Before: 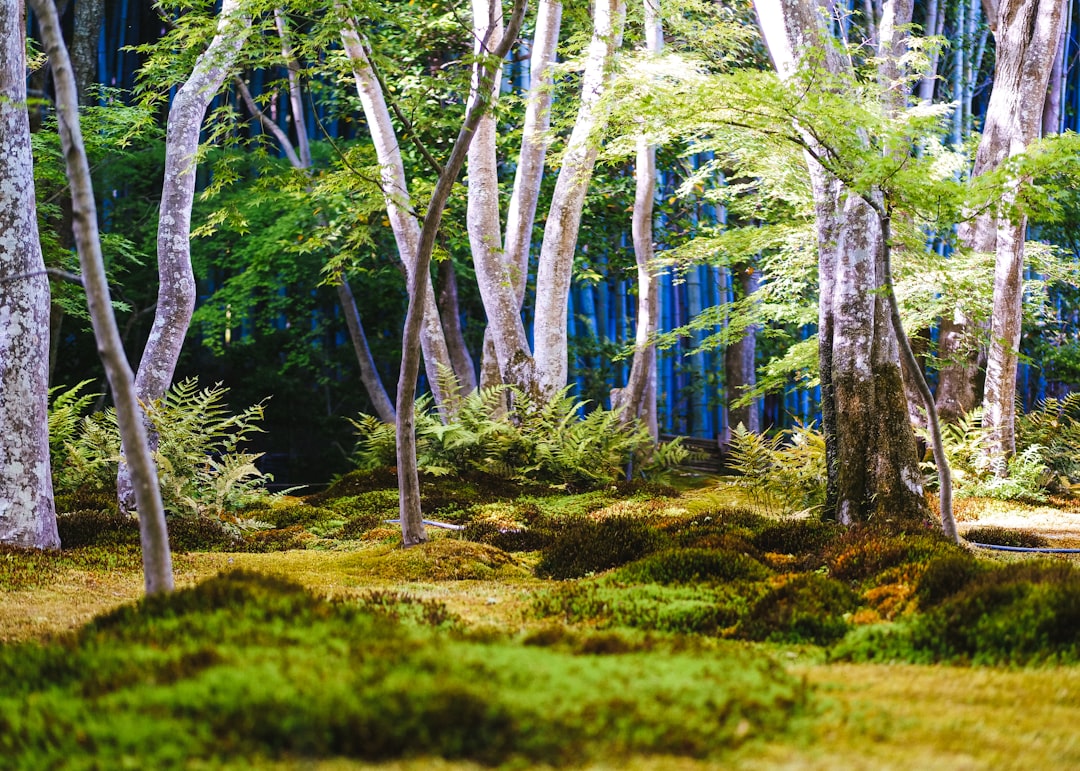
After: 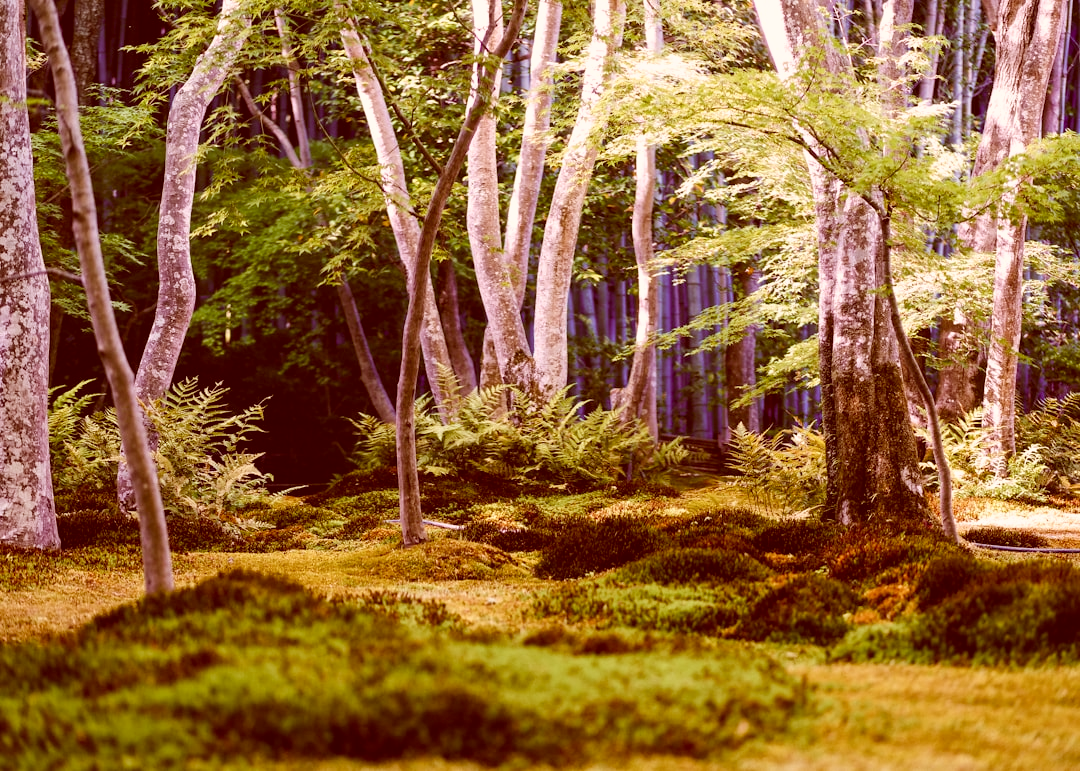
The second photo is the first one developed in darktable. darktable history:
color correction: highlights a* 9.4, highlights b* 8.6, shadows a* 39.72, shadows b* 39.52, saturation 0.772
color balance rgb: linear chroma grading › mid-tones 7.626%, perceptual saturation grading › global saturation 0.761%
